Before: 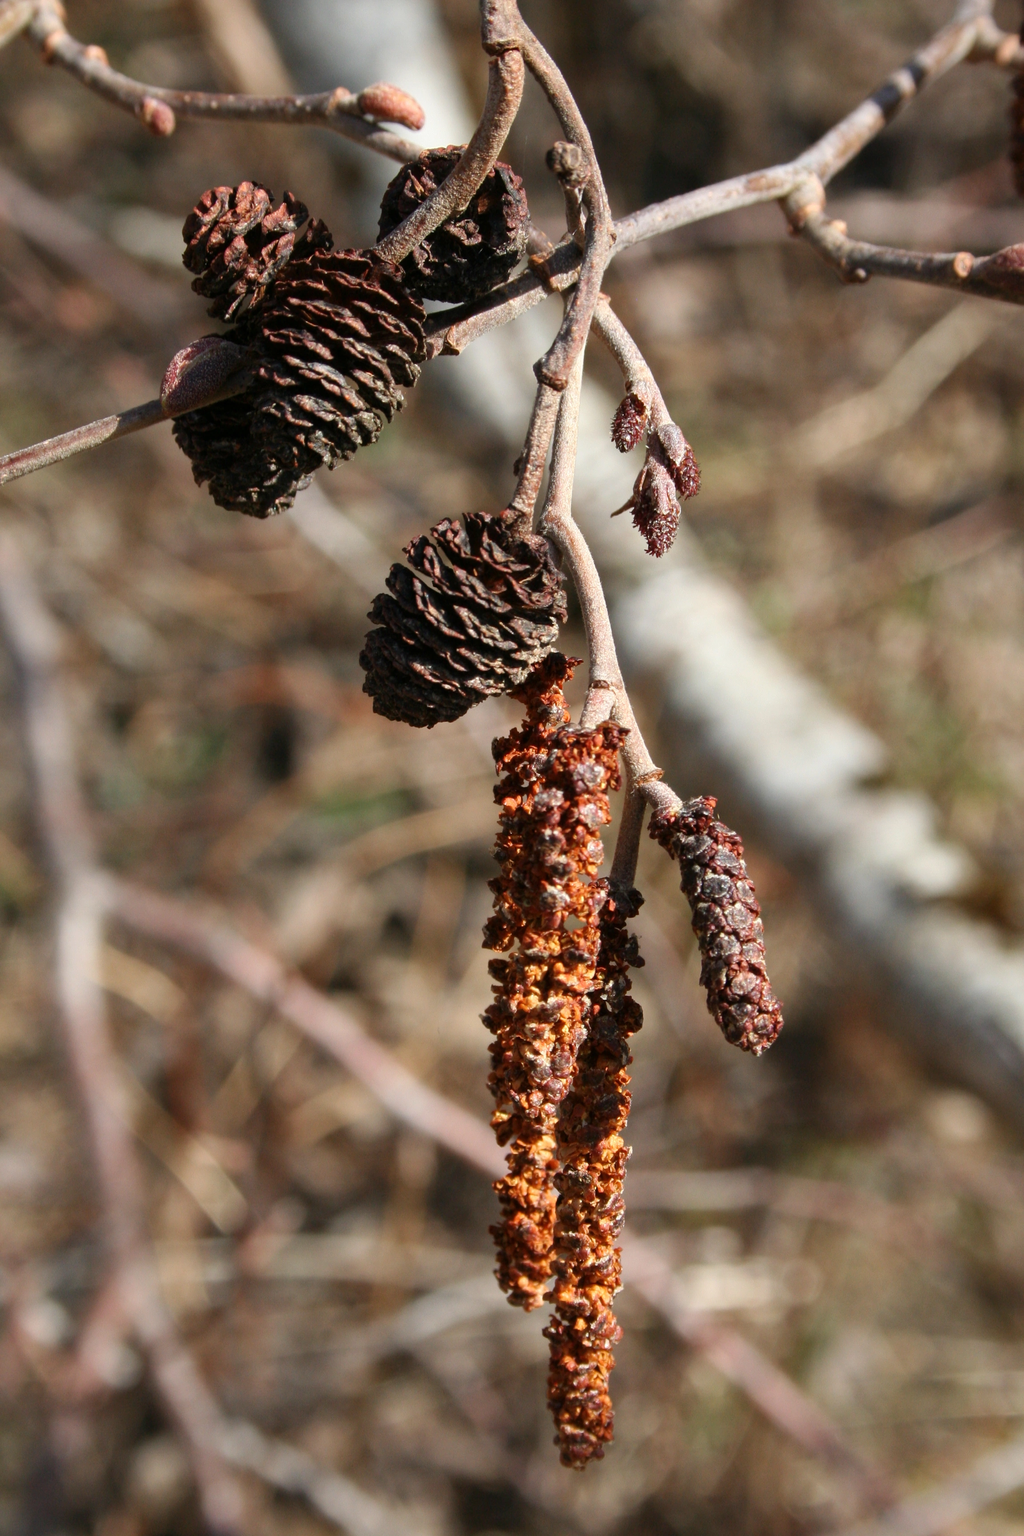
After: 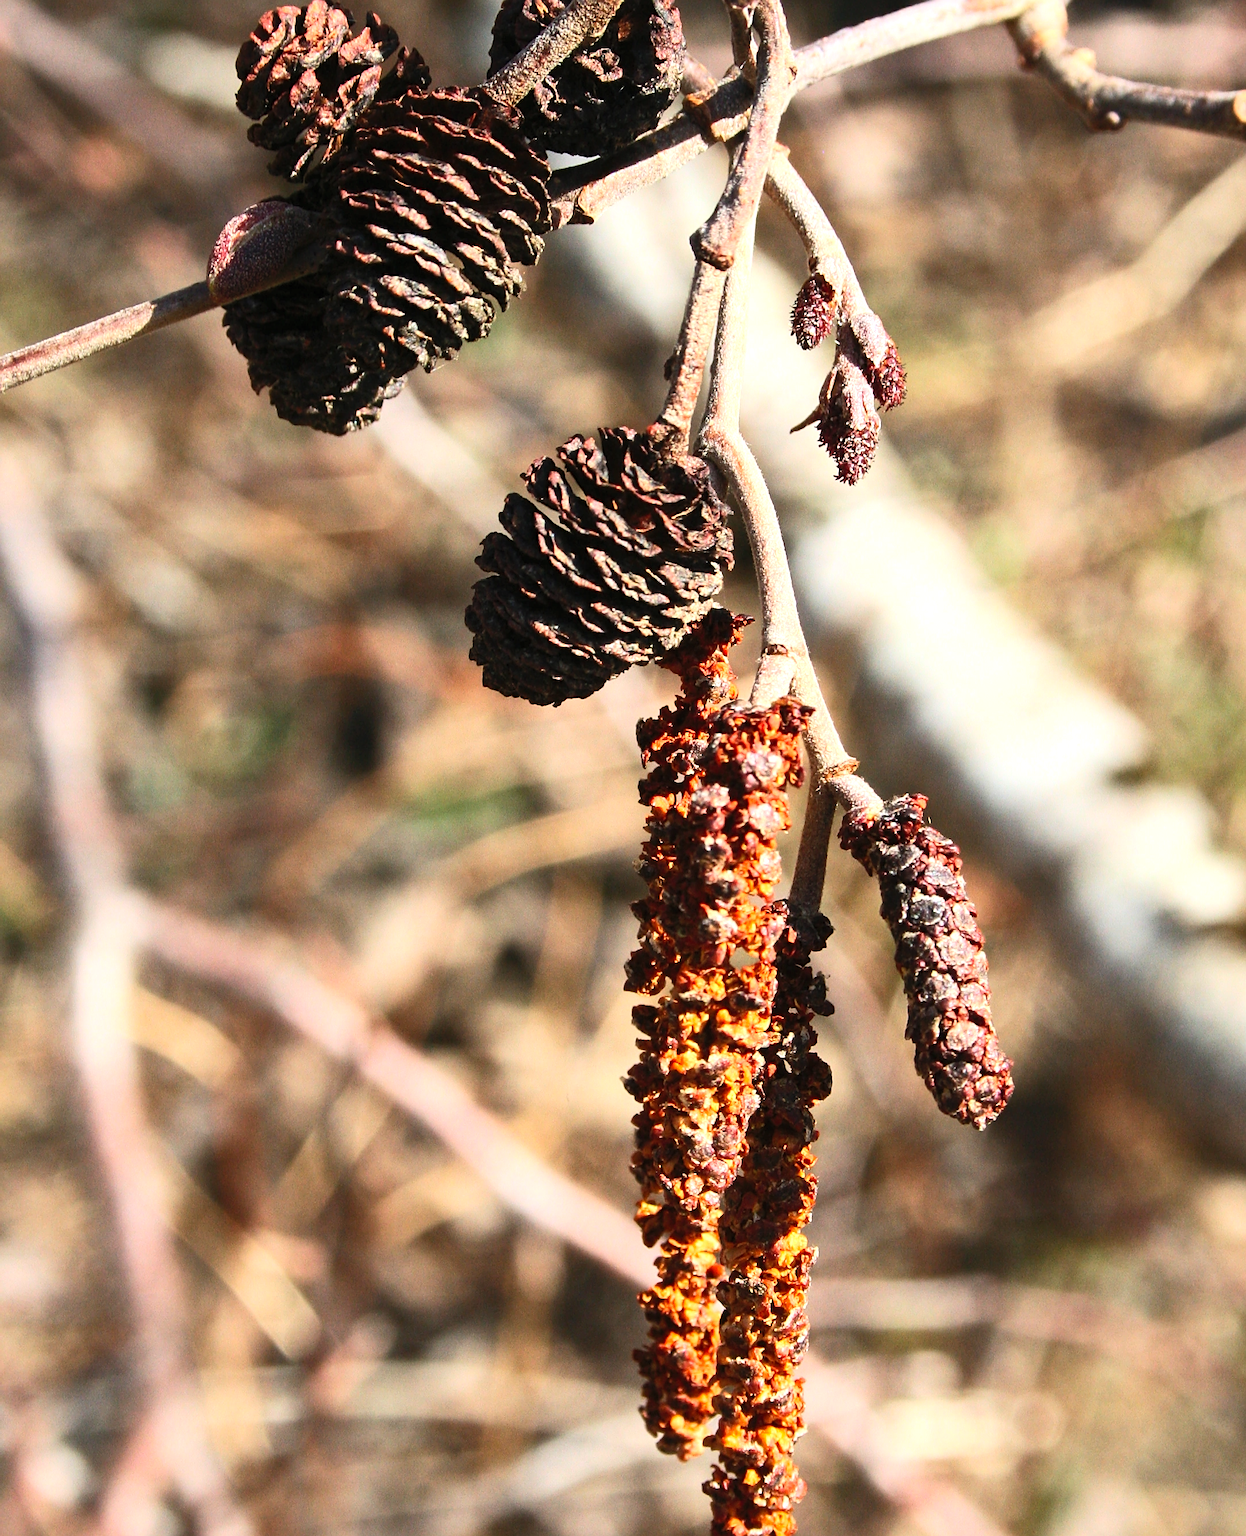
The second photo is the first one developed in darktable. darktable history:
tone equalizer: -8 EV -0.741 EV, -7 EV -0.688 EV, -6 EV -0.628 EV, -5 EV -0.39 EV, -3 EV 0.394 EV, -2 EV 0.6 EV, -1 EV 0.687 EV, +0 EV 0.72 EV, edges refinement/feathering 500, mask exposure compensation -1.57 EV, preserve details no
sharpen: on, module defaults
crop and rotate: angle 0.033°, top 11.857%, right 5.811%, bottom 10.736%
contrast brightness saturation: contrast 0.235, brightness 0.264, saturation 0.373
color correction: highlights a* 0.014, highlights b* -0.381
